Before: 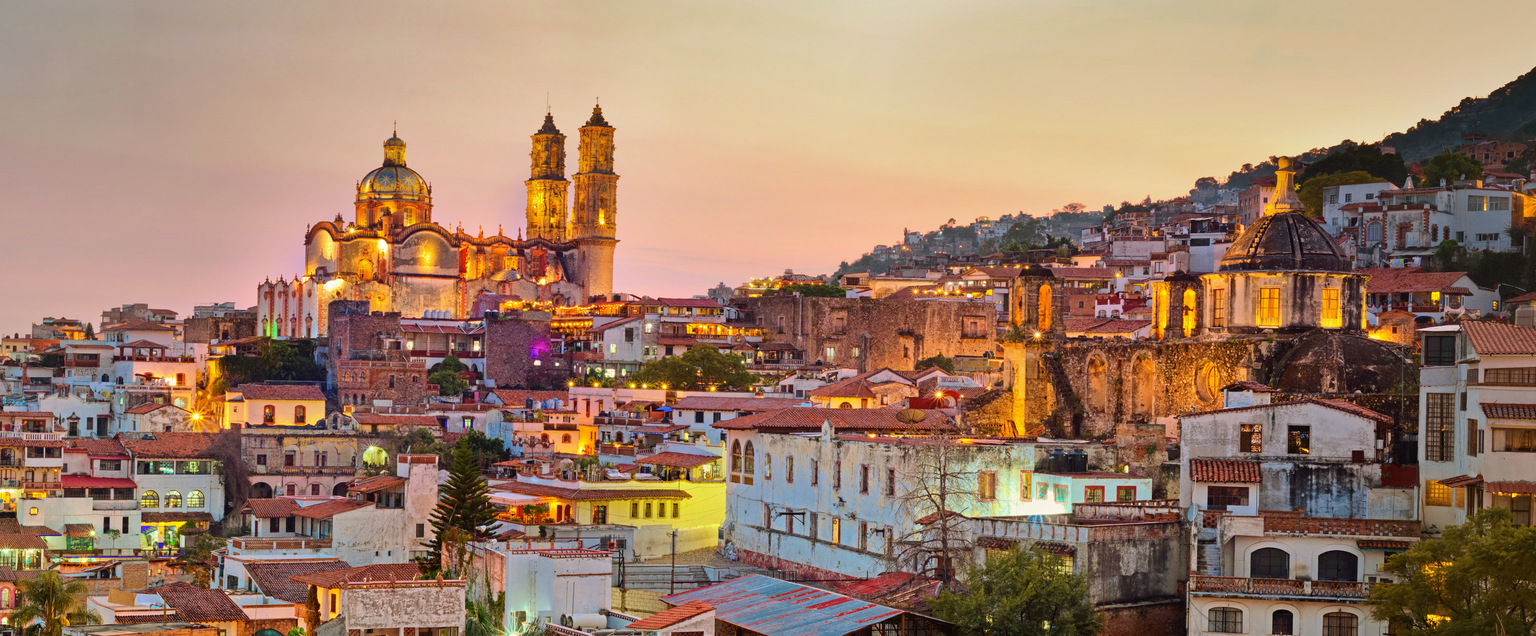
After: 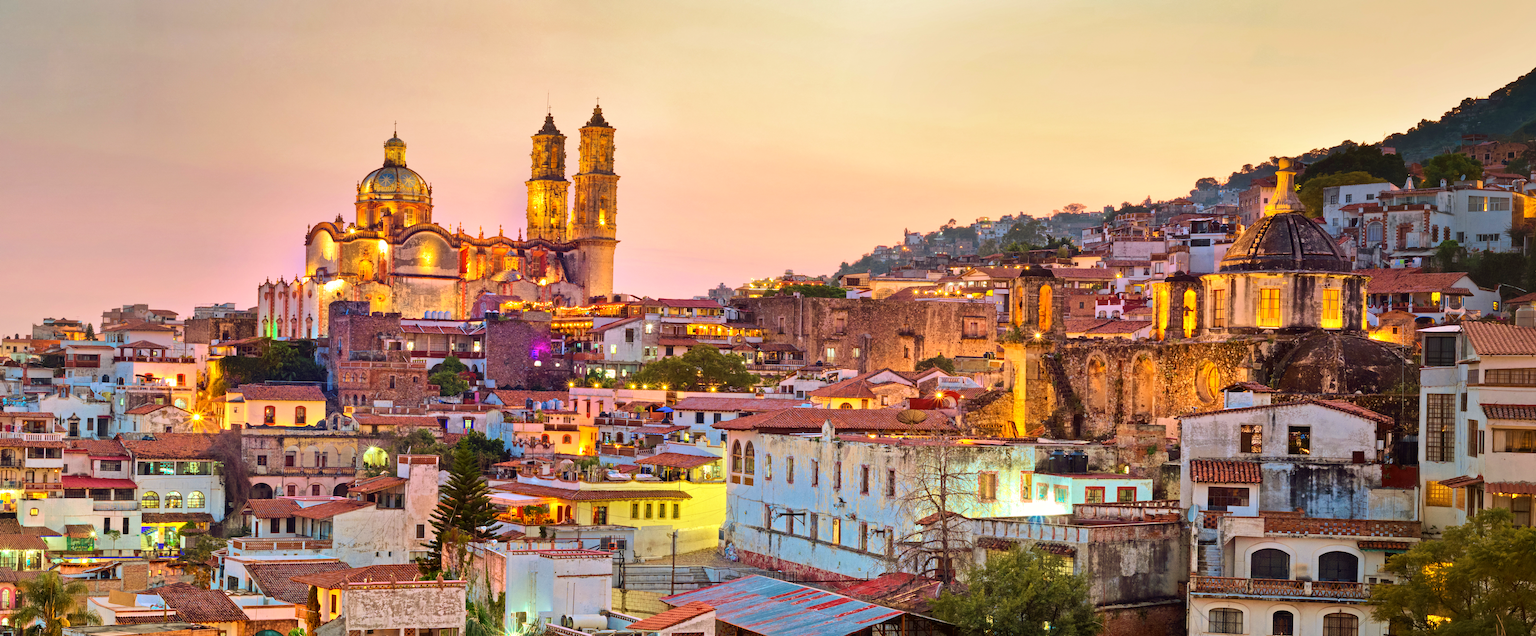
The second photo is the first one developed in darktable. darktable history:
exposure: black level correction 0.001, exposure 0.296 EV, compensate highlight preservation false
velvia: on, module defaults
